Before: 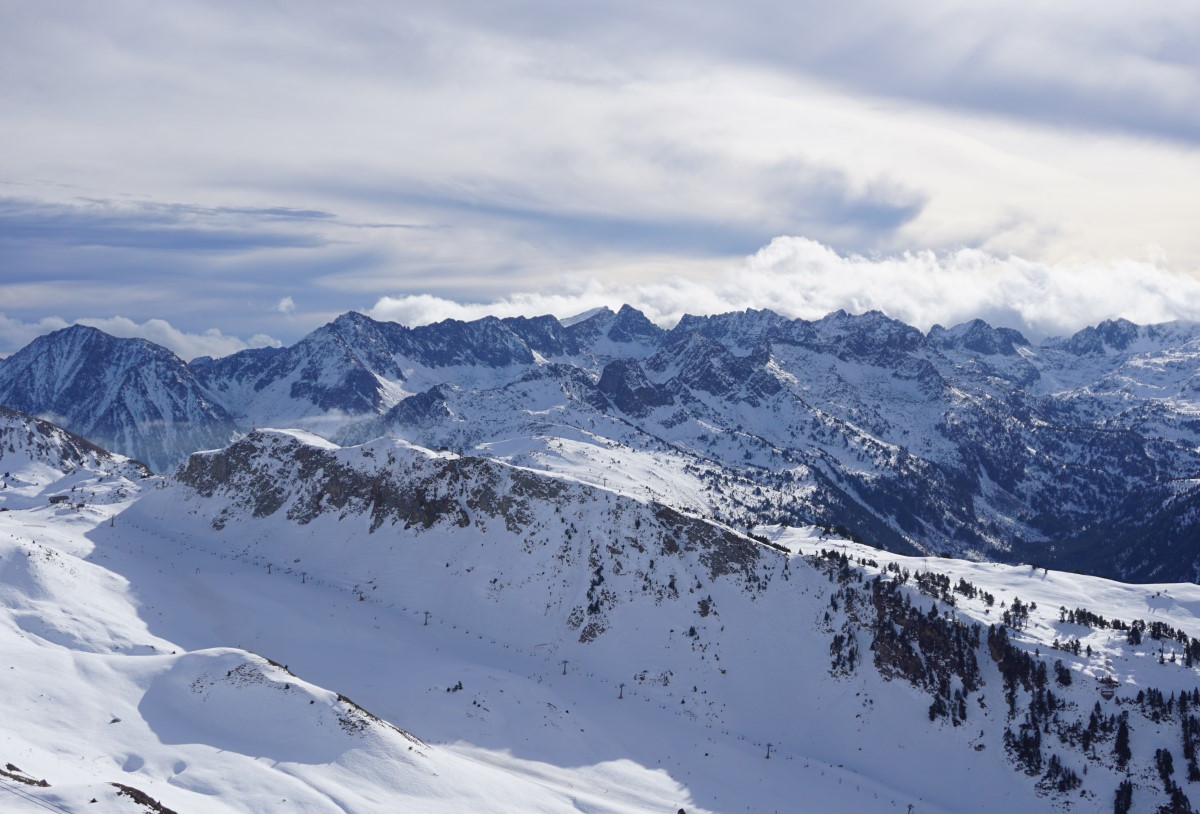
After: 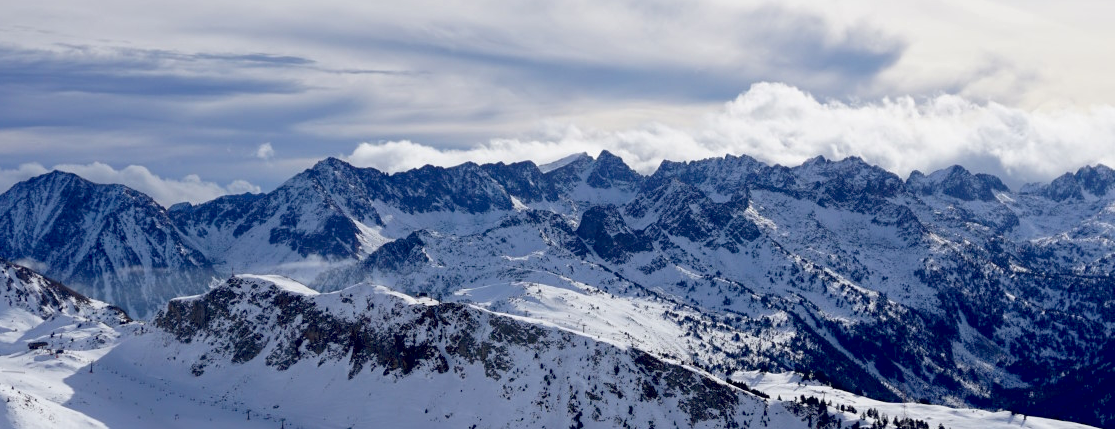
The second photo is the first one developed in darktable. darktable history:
exposure: black level correction 0.029, exposure -0.077 EV, compensate exposure bias true, compensate highlight preservation false
local contrast: mode bilateral grid, contrast 19, coarseness 49, detail 120%, midtone range 0.2
crop: left 1.815%, top 18.987%, right 5.249%, bottom 28.295%
